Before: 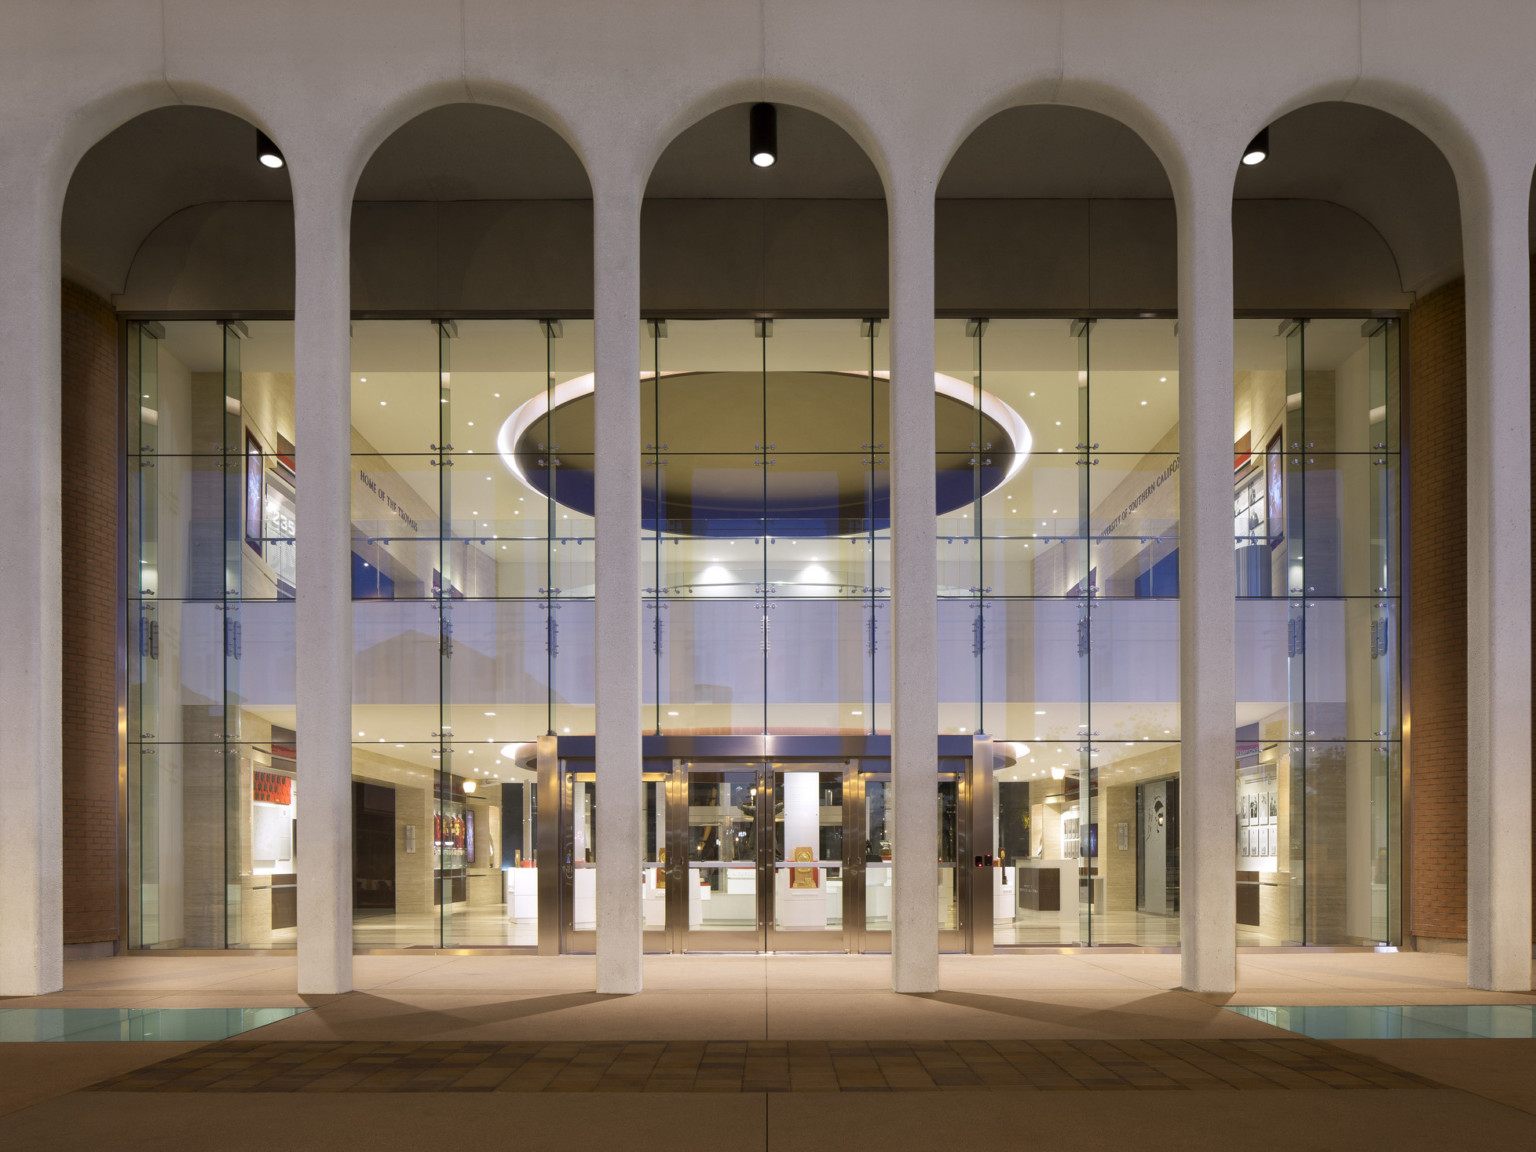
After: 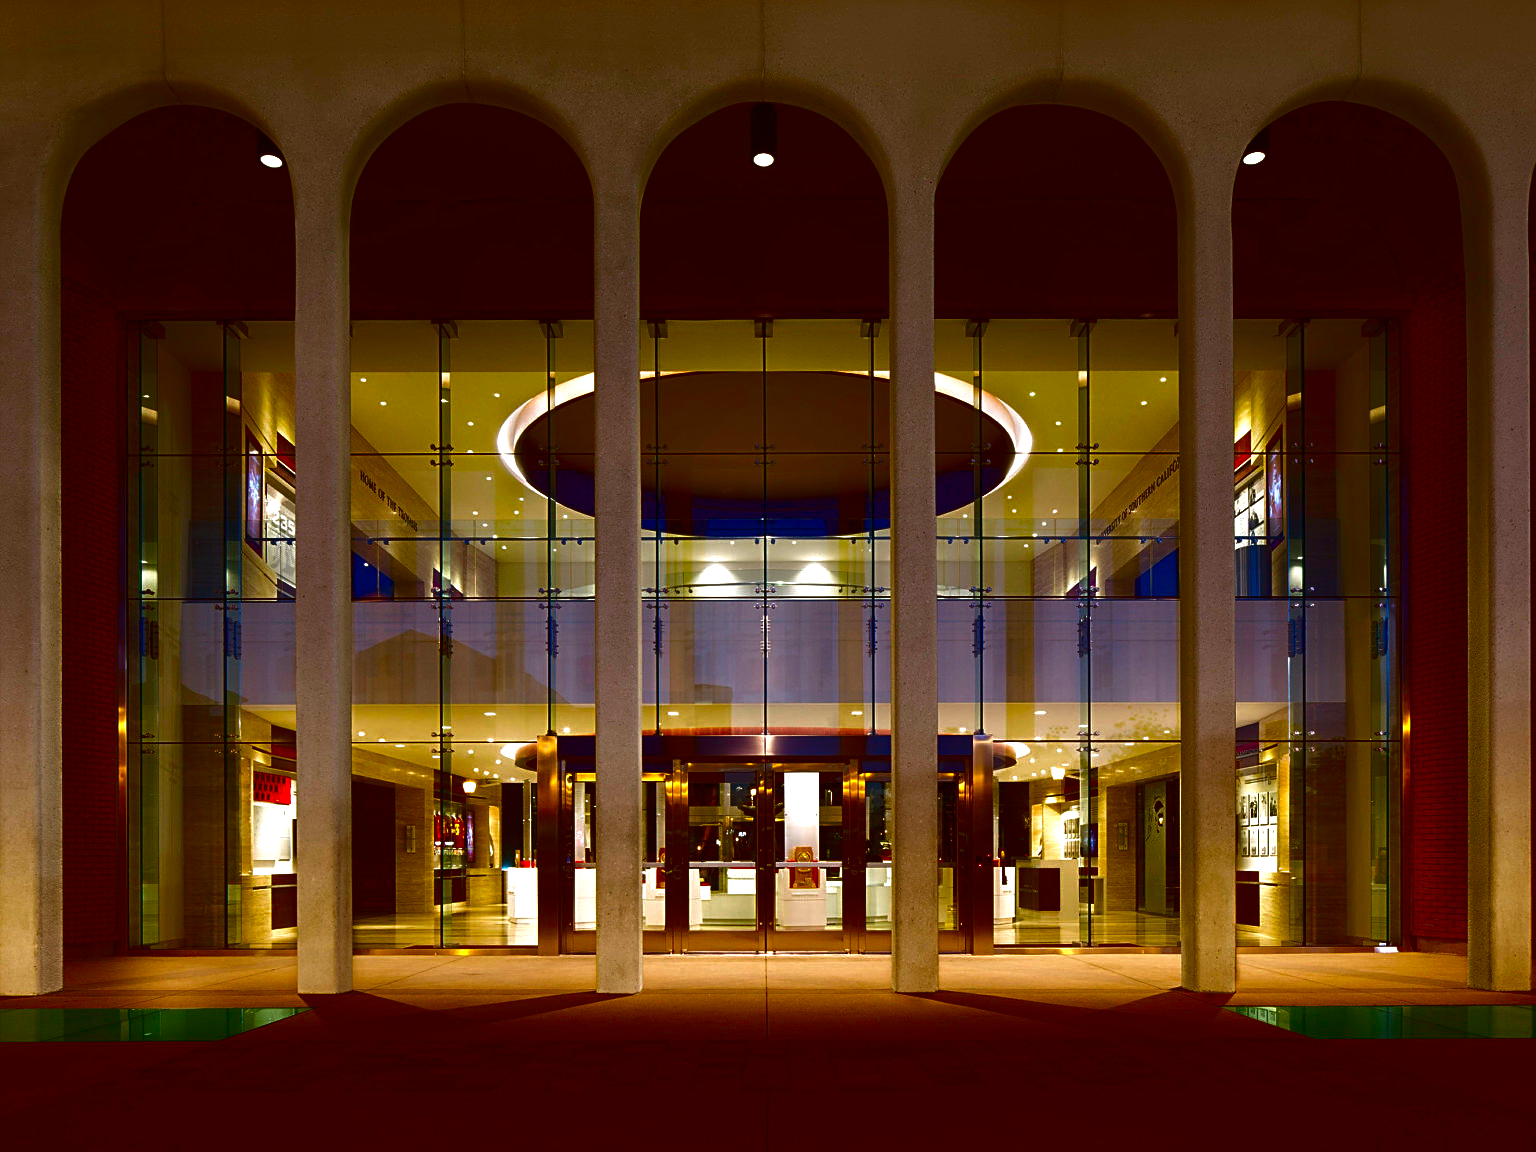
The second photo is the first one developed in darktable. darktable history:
sharpen: on, module defaults
color correction: highlights a* -1.7, highlights b* 10.05, shadows a* 0.245, shadows b* 19.83
exposure: exposure 0.36 EV, compensate highlight preservation false
contrast brightness saturation: brightness -0.981, saturation 0.983
